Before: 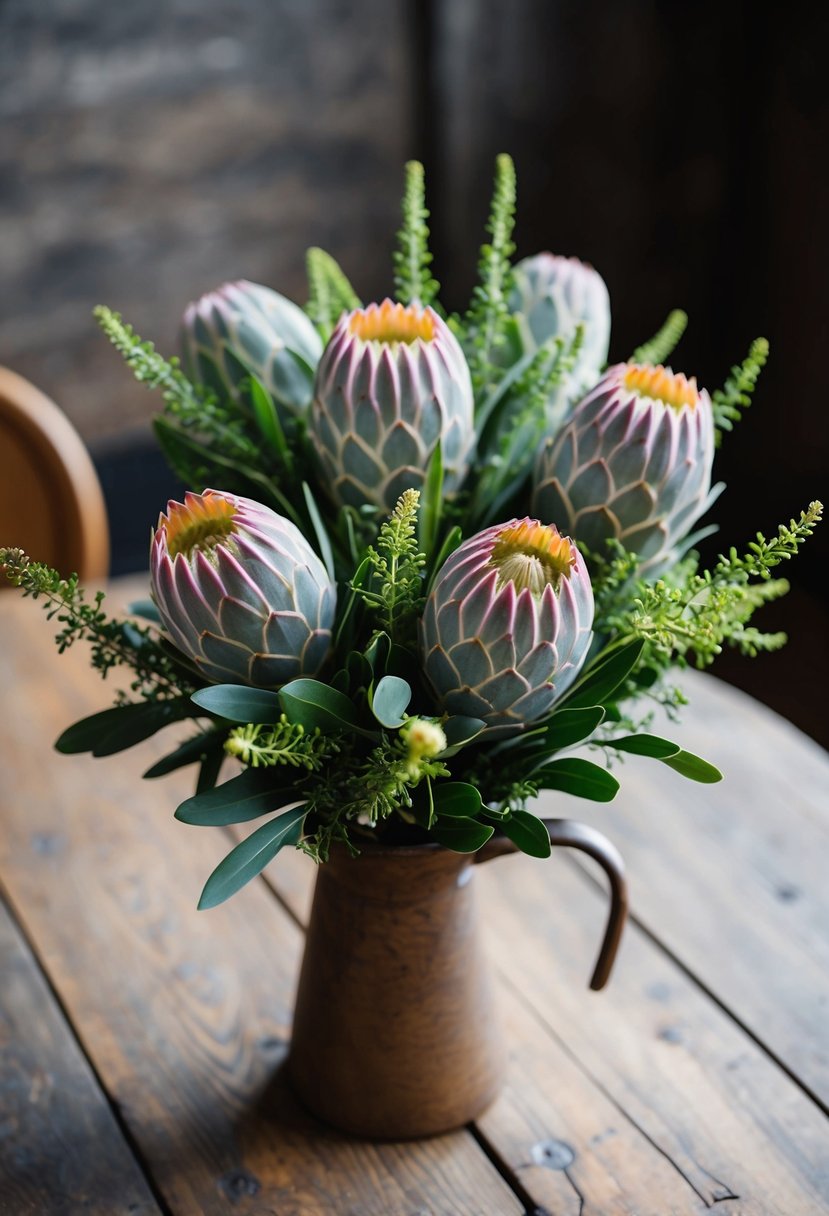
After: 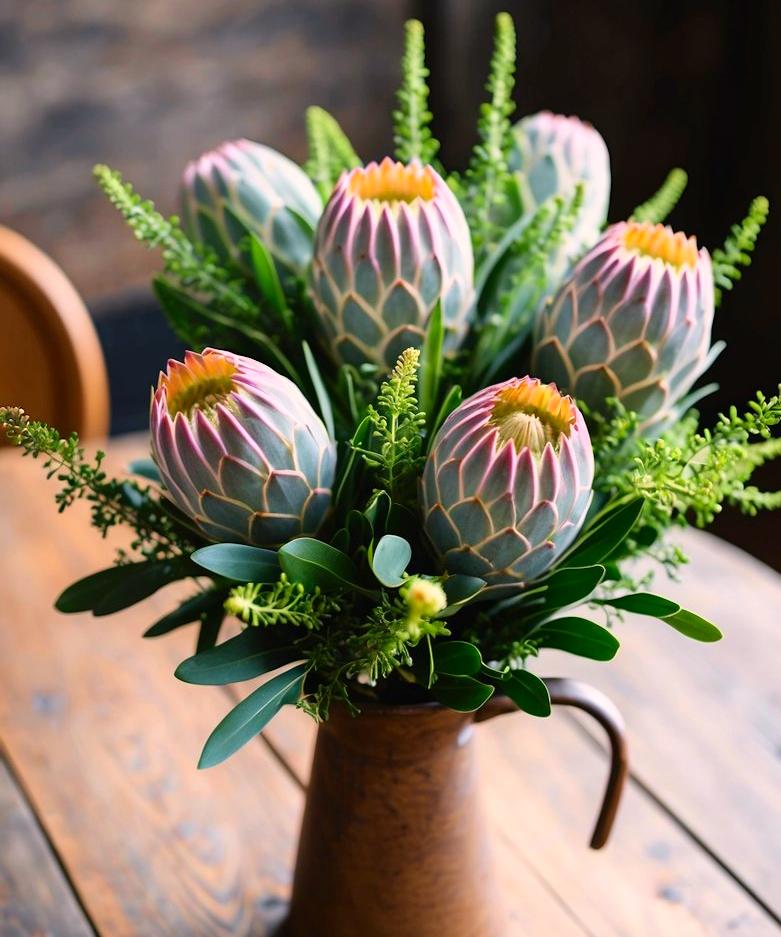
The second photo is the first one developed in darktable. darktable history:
crop and rotate: angle 0.03°, top 11.643%, right 5.651%, bottom 11.189%
color correction: highlights a* 7.34, highlights b* 4.37
tone curve: curves: ch0 [(0, 0) (0.389, 0.458) (0.745, 0.82) (0.849, 0.917) (0.919, 0.969) (1, 1)]; ch1 [(0, 0) (0.437, 0.404) (0.5, 0.5) (0.529, 0.55) (0.58, 0.6) (0.616, 0.649) (1, 1)]; ch2 [(0, 0) (0.442, 0.428) (0.5, 0.5) (0.525, 0.543) (0.585, 0.62) (1, 1)], color space Lab, independent channels, preserve colors none
